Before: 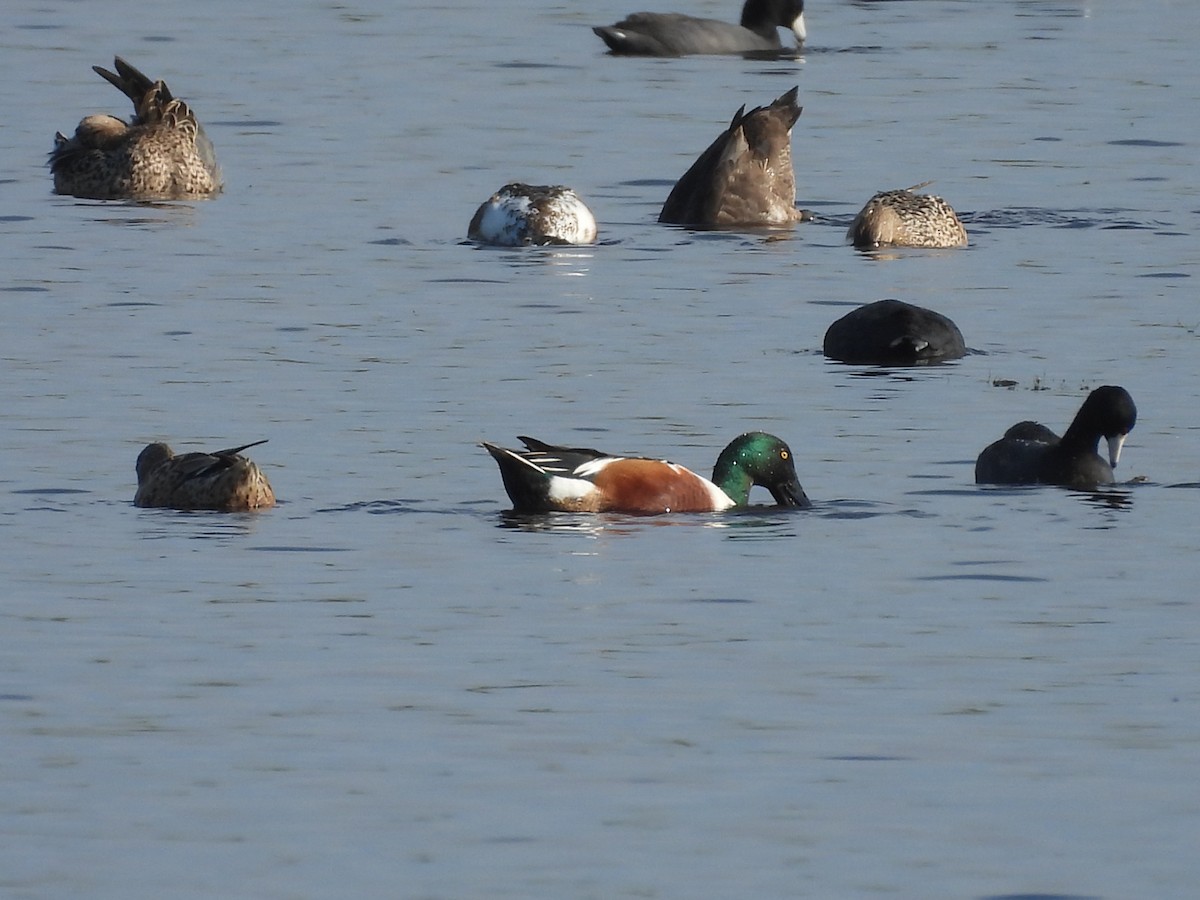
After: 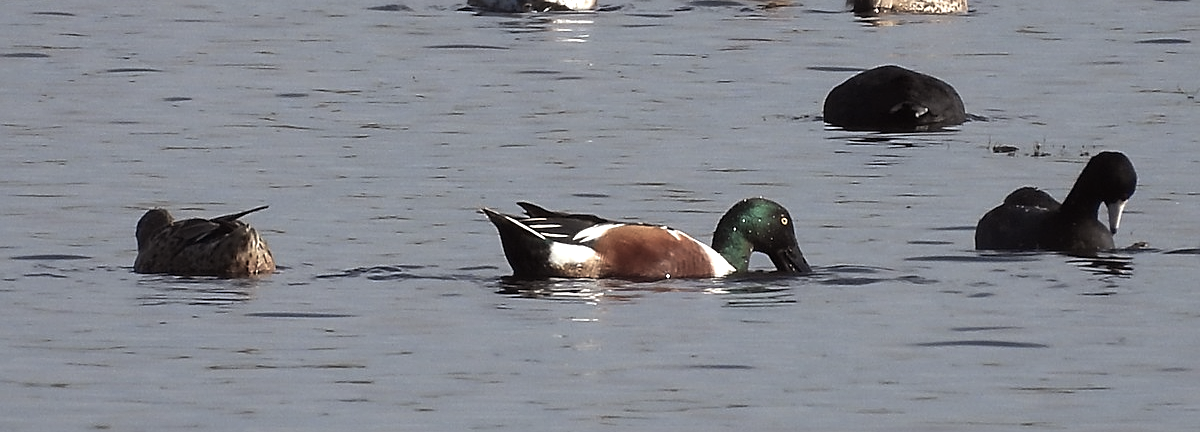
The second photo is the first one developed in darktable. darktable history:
crop and rotate: top 26.05%, bottom 25.902%
sharpen: on, module defaults
color balance rgb: power › chroma 1.042%, power › hue 26.98°, perceptual saturation grading › global saturation -32.547%, perceptual brilliance grading › global brilliance 14.318%, perceptual brilliance grading › shadows -35.371%
